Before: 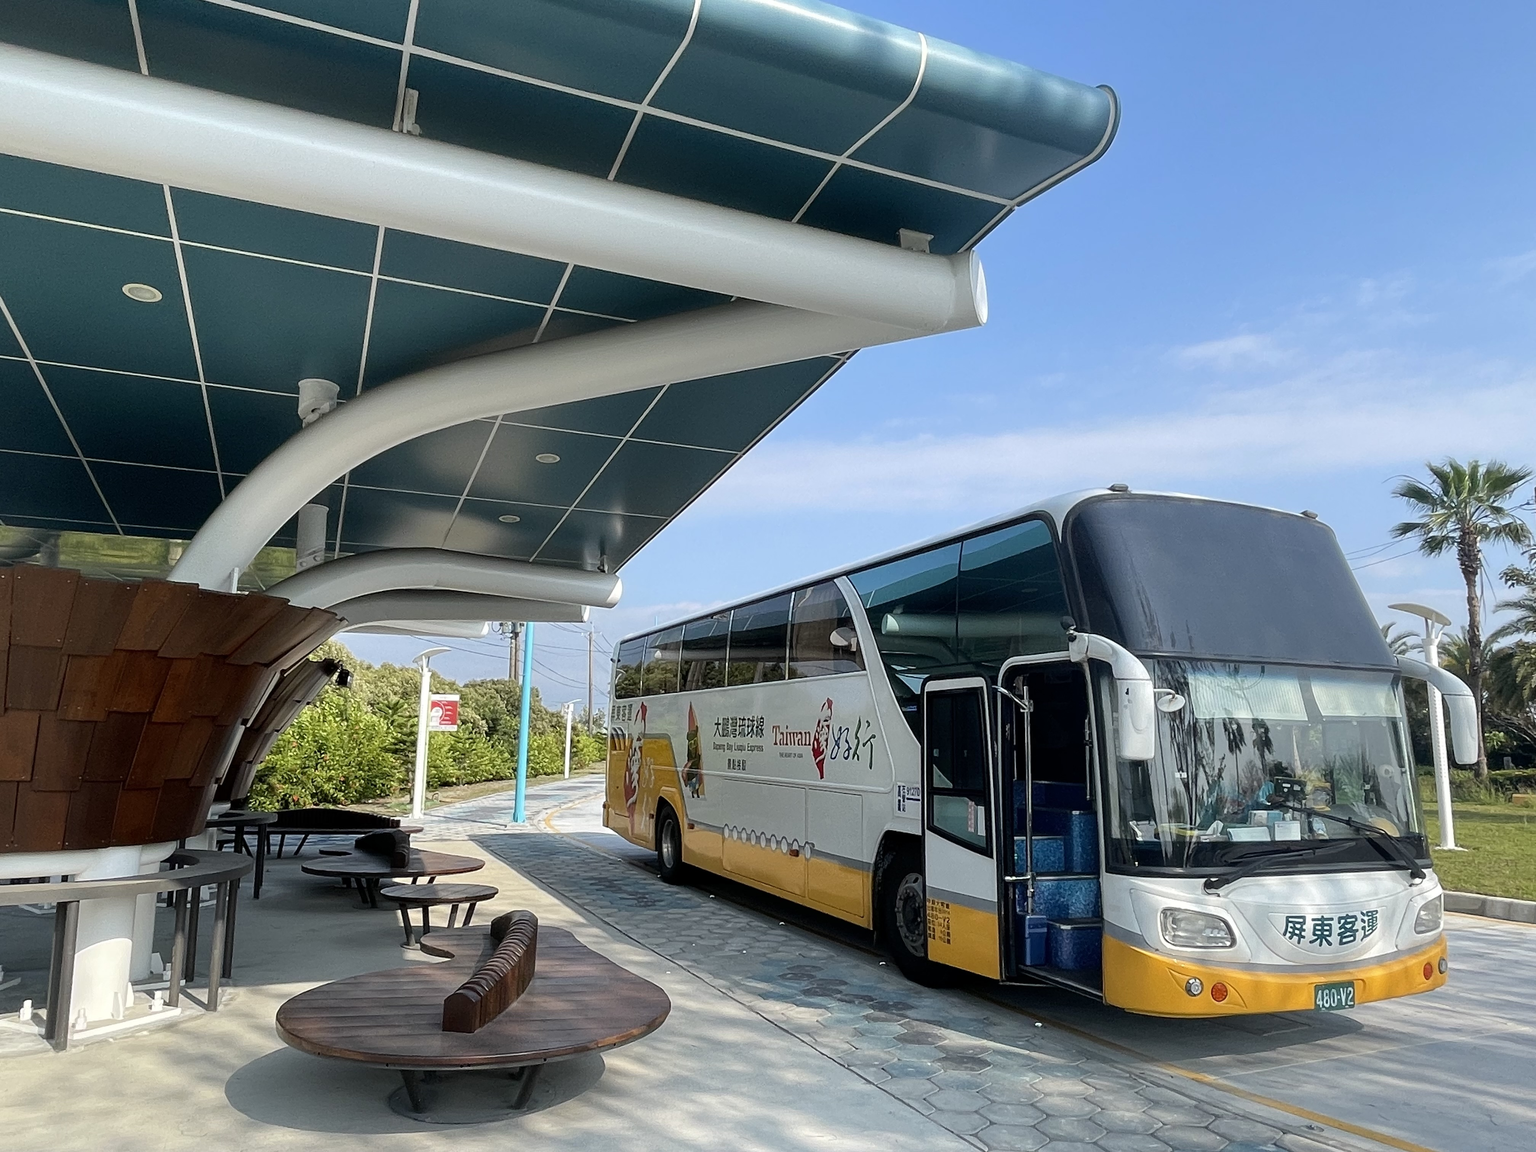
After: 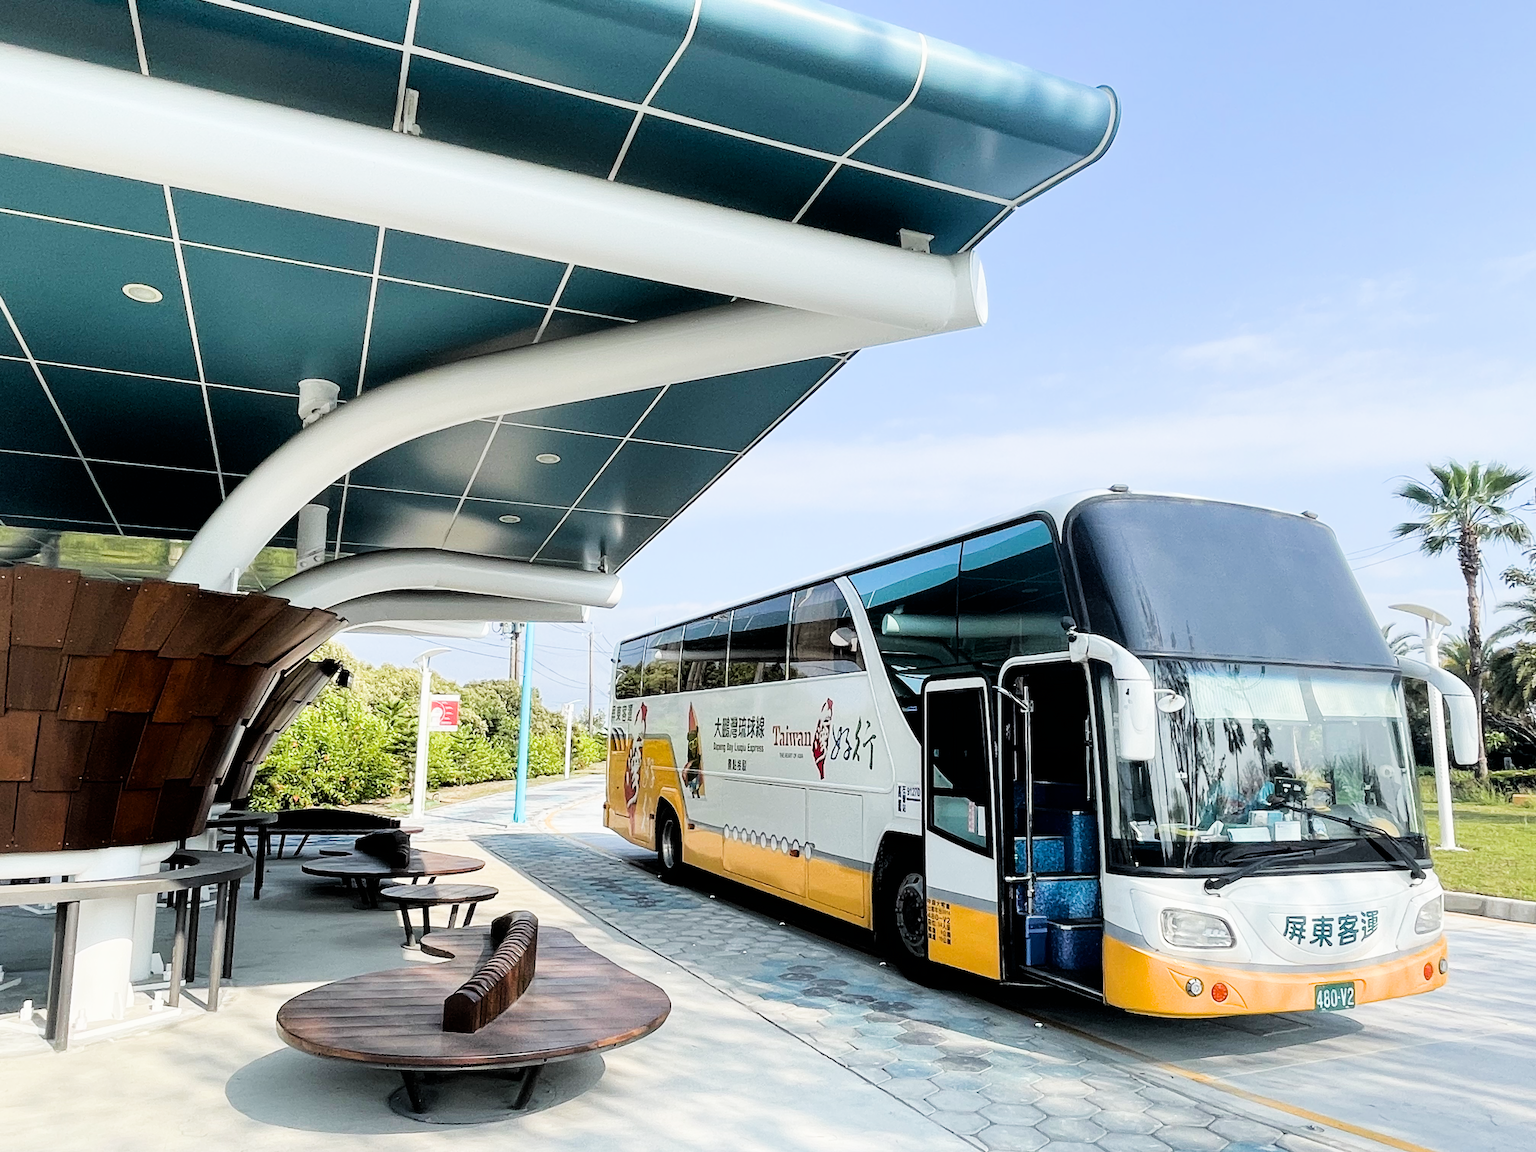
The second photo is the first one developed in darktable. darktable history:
exposure: black level correction 0.001, exposure 1.129 EV, compensate exposure bias true, compensate highlight preservation false
filmic rgb: black relative exposure -5 EV, hardness 2.88, contrast 1.3, highlights saturation mix -30%
